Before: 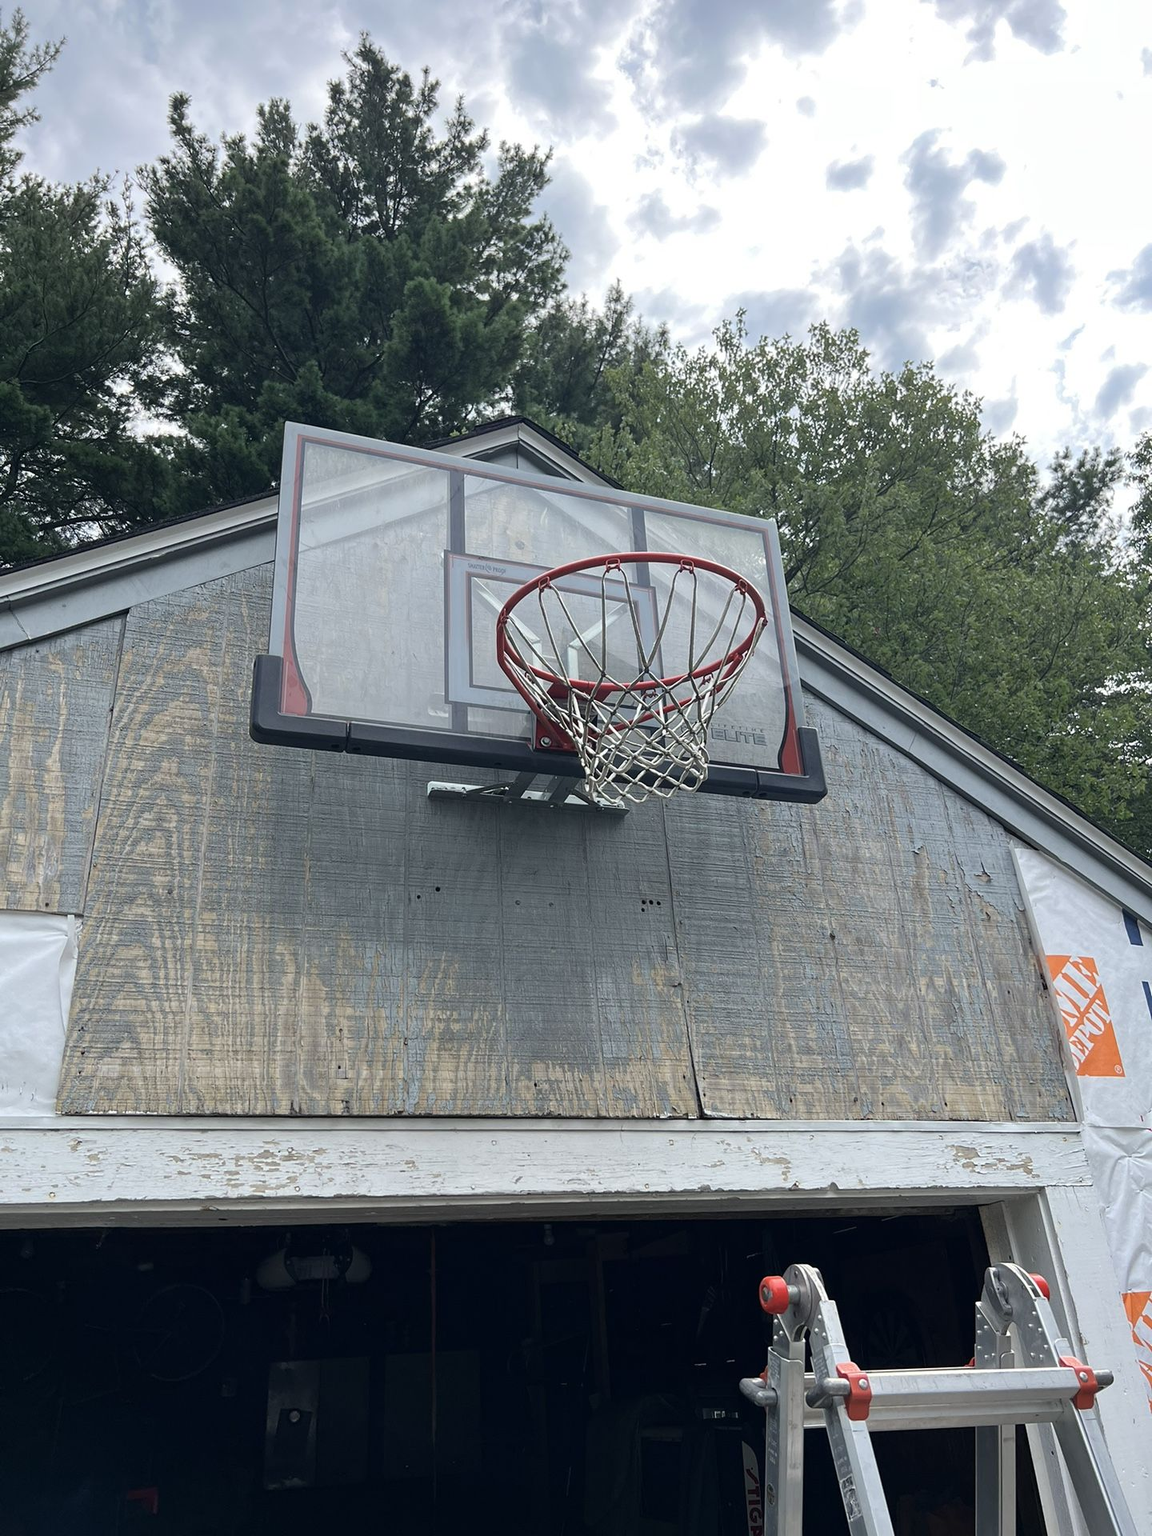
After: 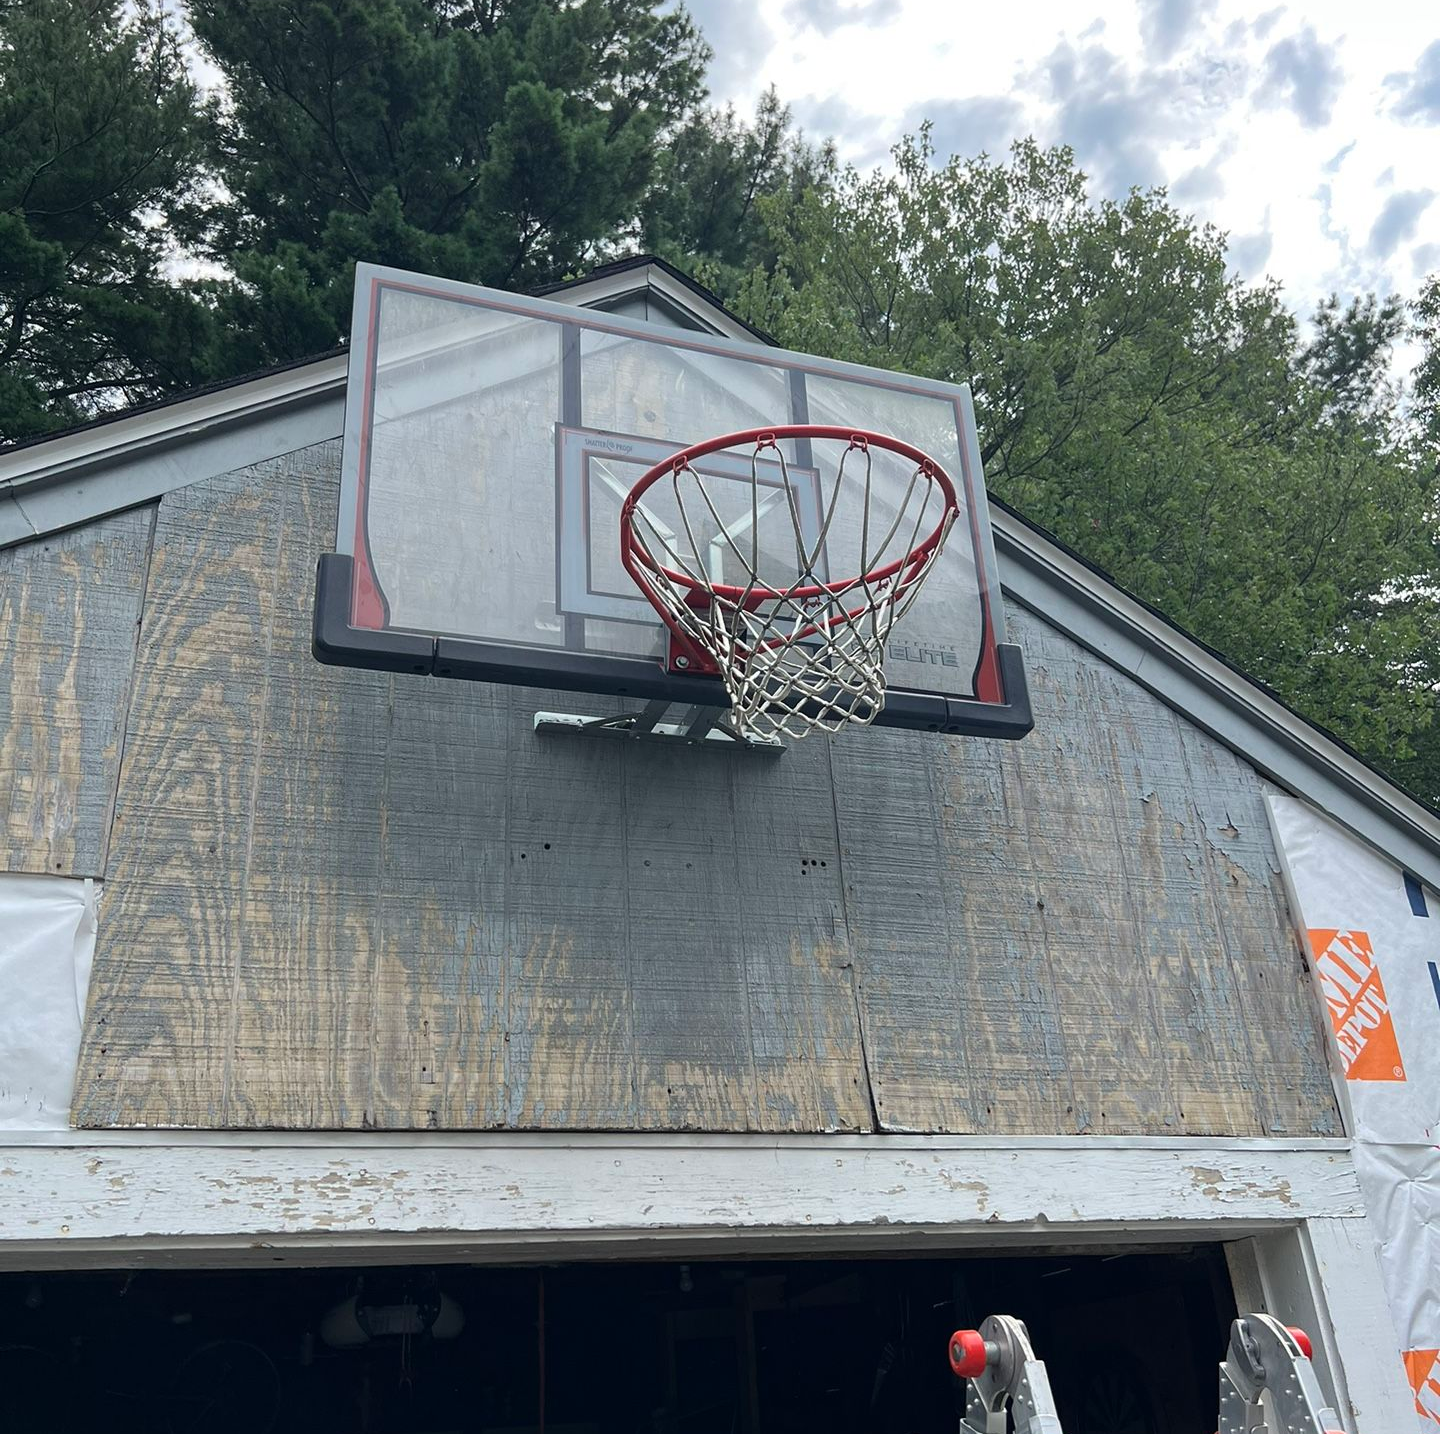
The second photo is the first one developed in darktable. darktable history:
crop: top 13.81%, bottom 11.458%
